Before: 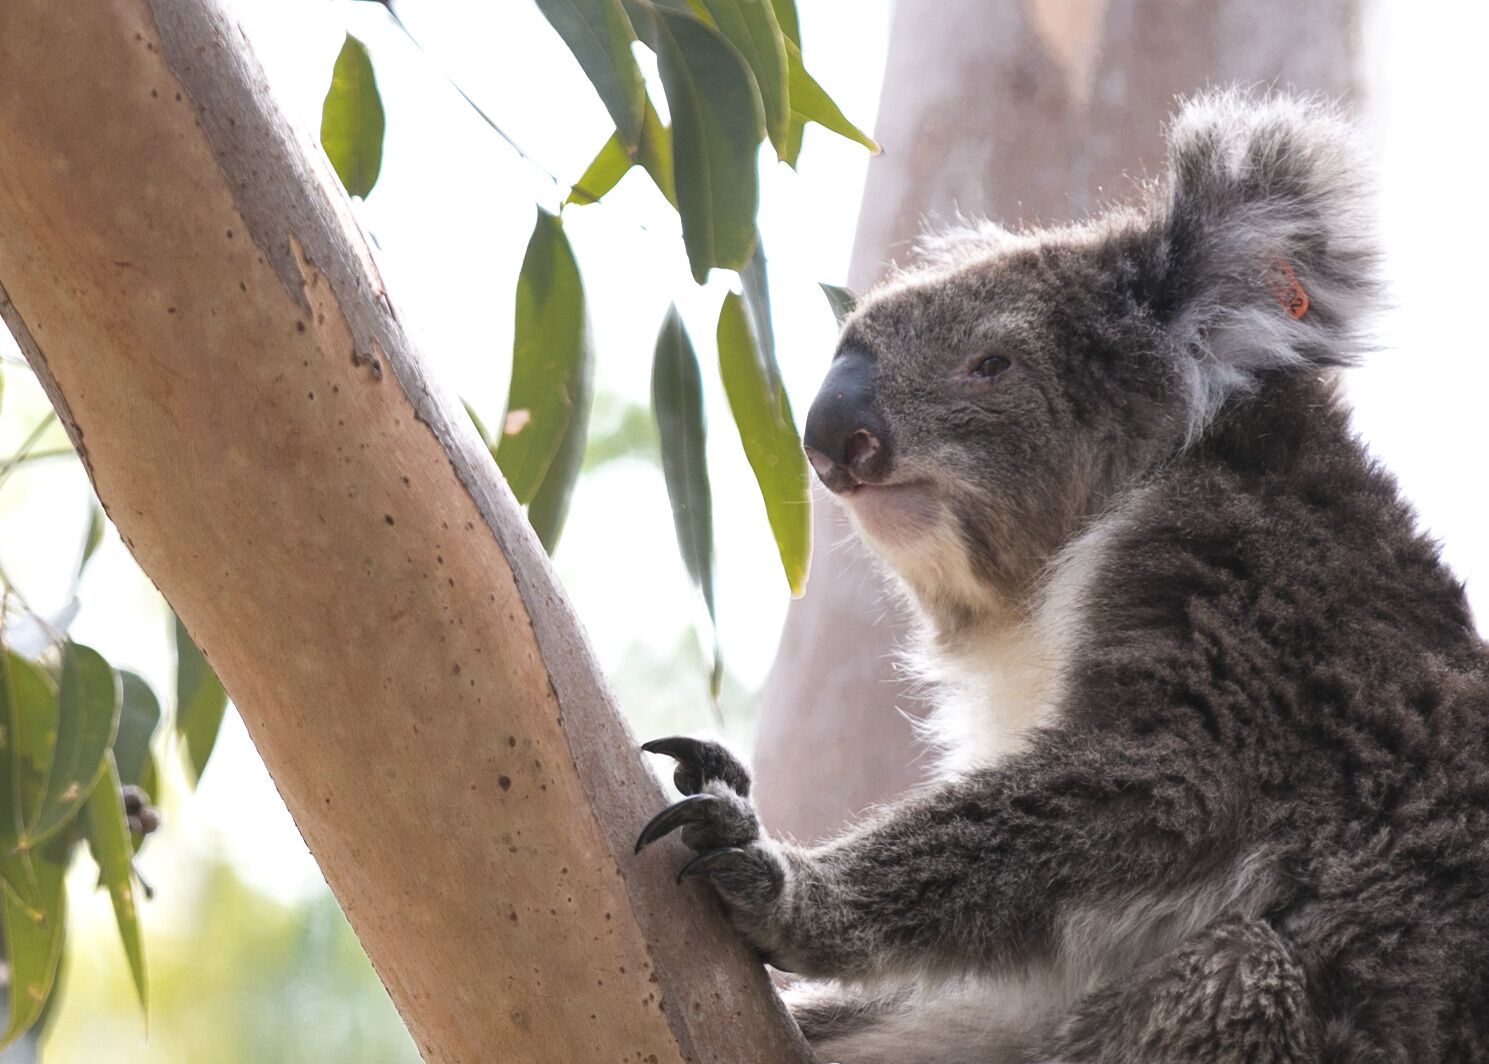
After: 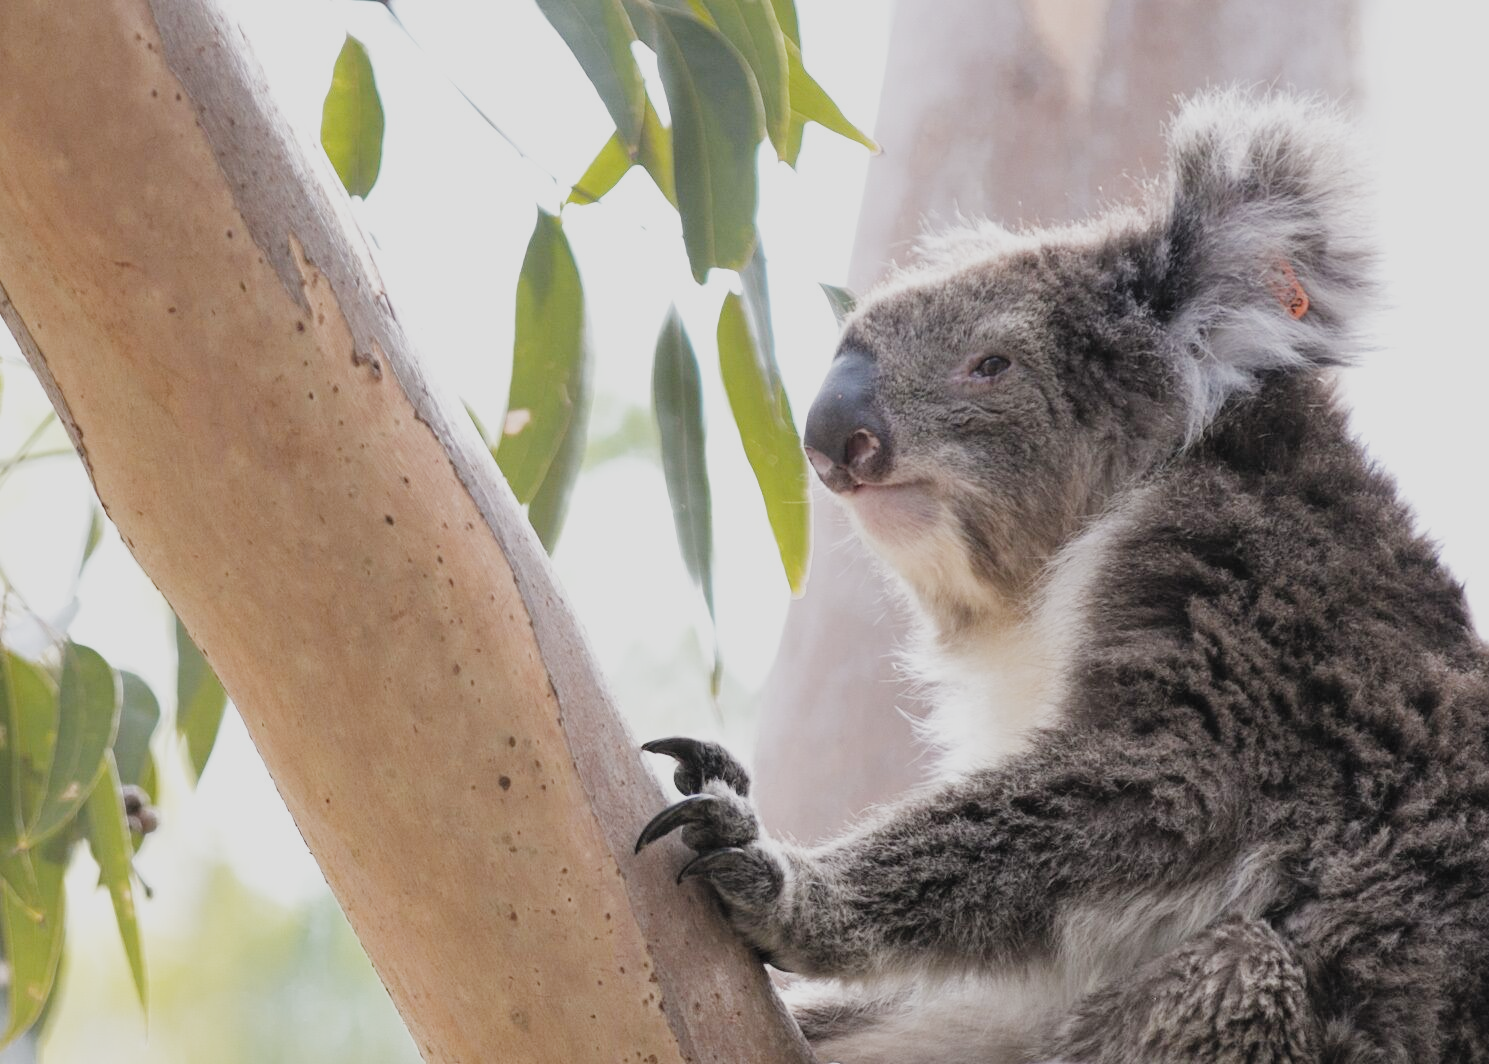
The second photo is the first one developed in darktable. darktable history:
filmic rgb: black relative exposure -7.65 EV, white relative exposure 4.56 EV, hardness 3.61, preserve chrominance no, color science v5 (2021)
contrast brightness saturation: brightness 0.149
